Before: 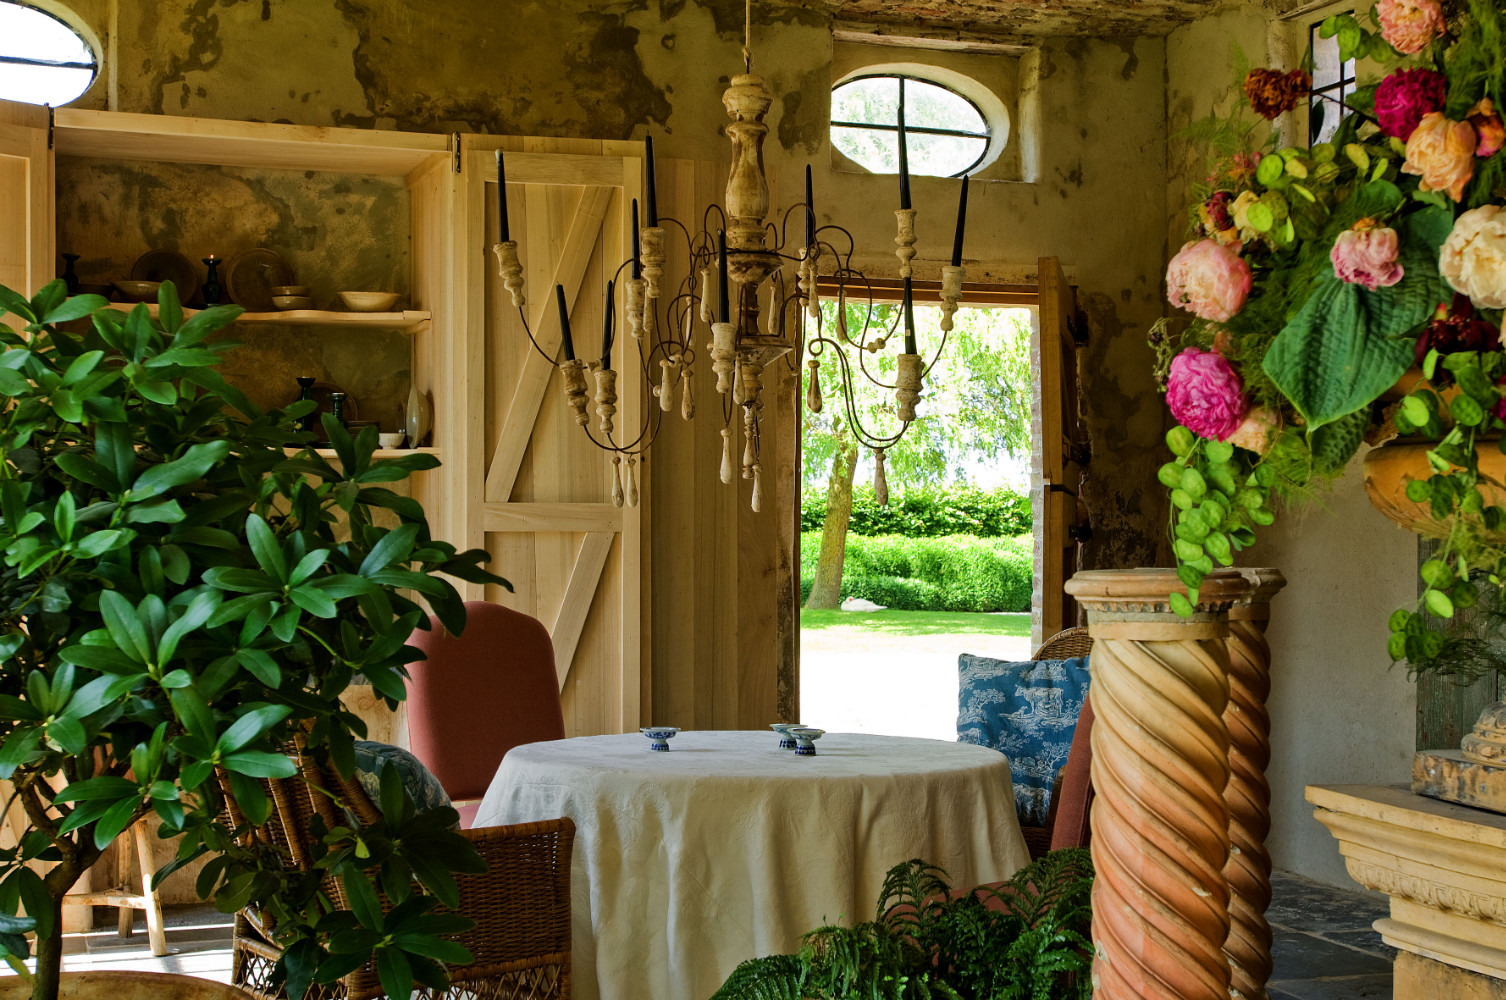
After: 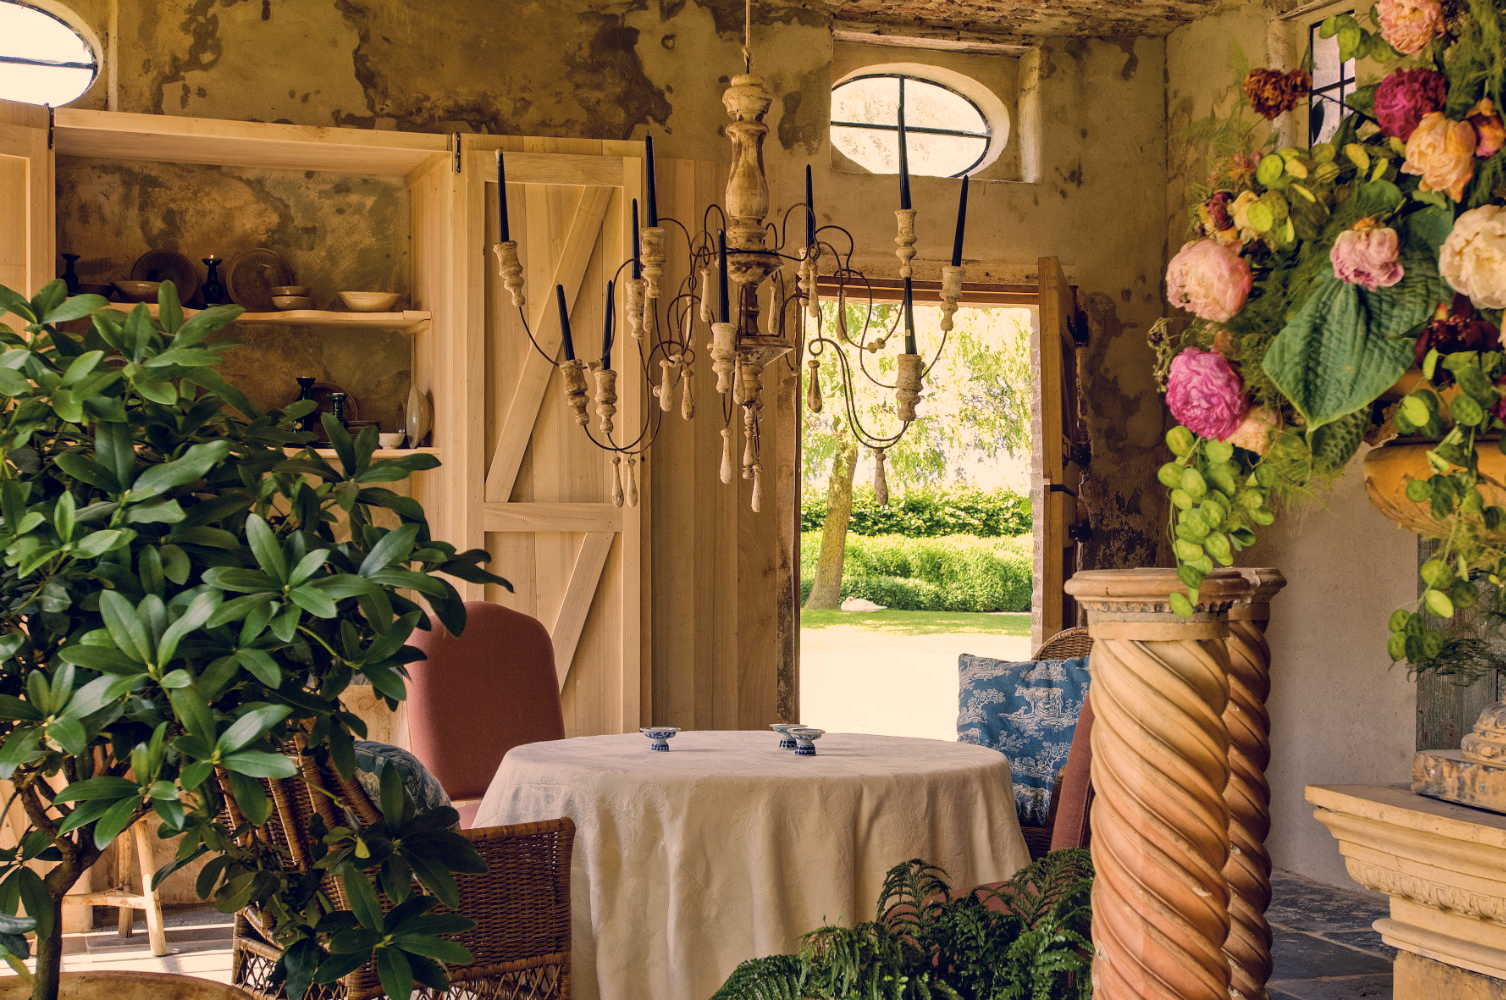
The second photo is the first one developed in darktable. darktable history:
exposure: black level correction 0, exposure 1 EV, compensate exposure bias true, compensate highlight preservation false
color correction: highlights a* 19.59, highlights b* 27.49, shadows a* 3.46, shadows b* -17.28, saturation 0.73
local contrast: detail 110%
